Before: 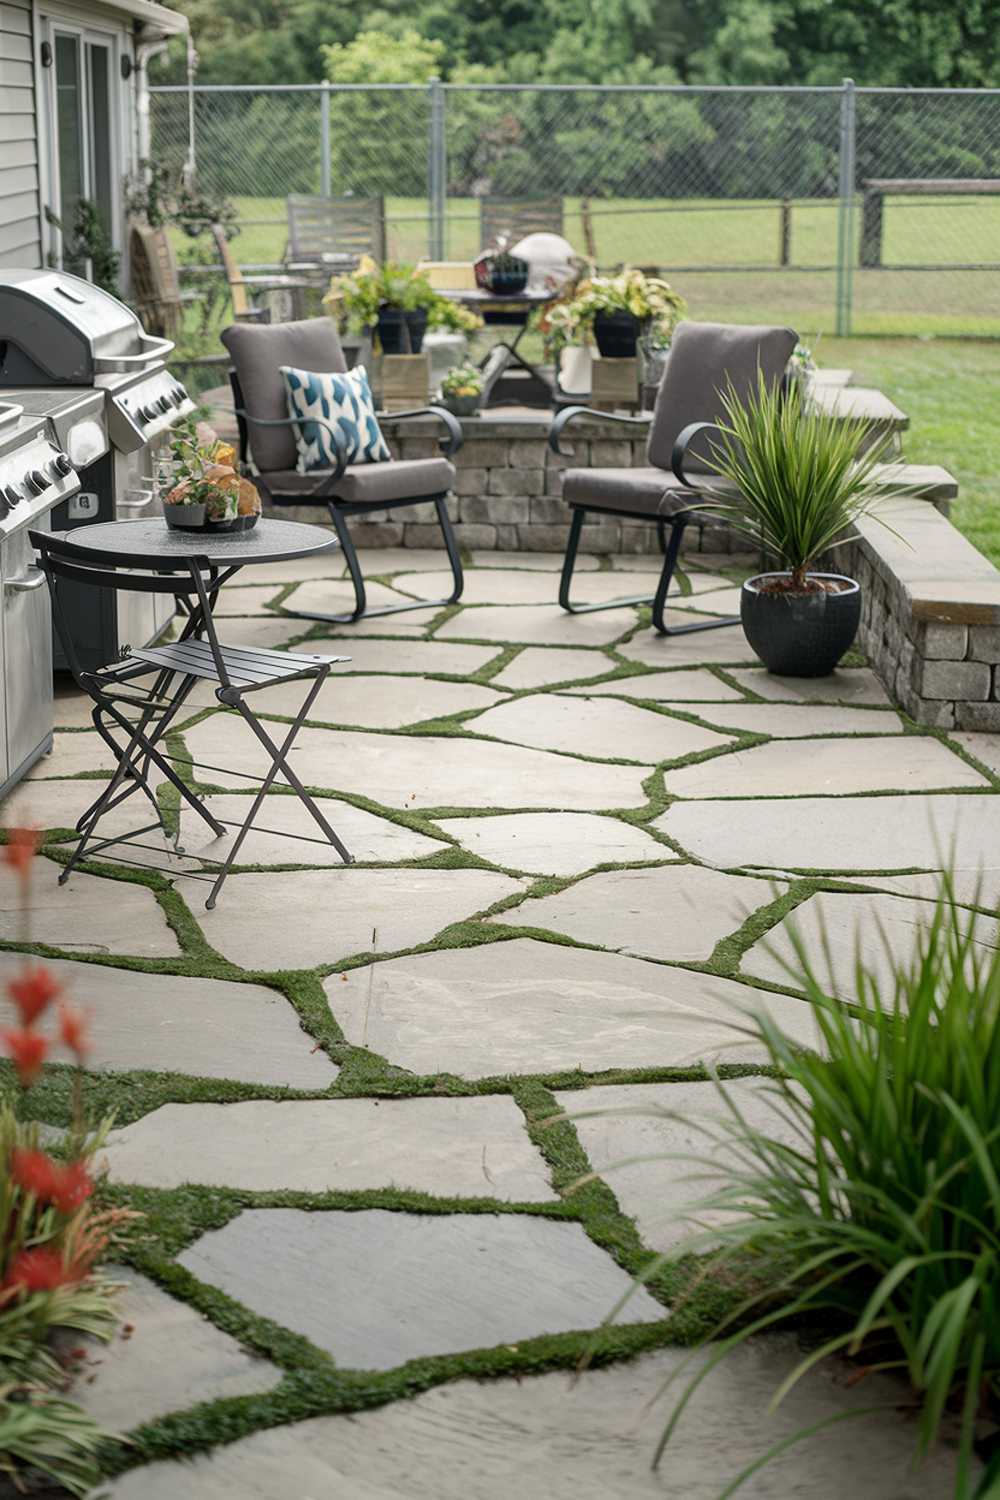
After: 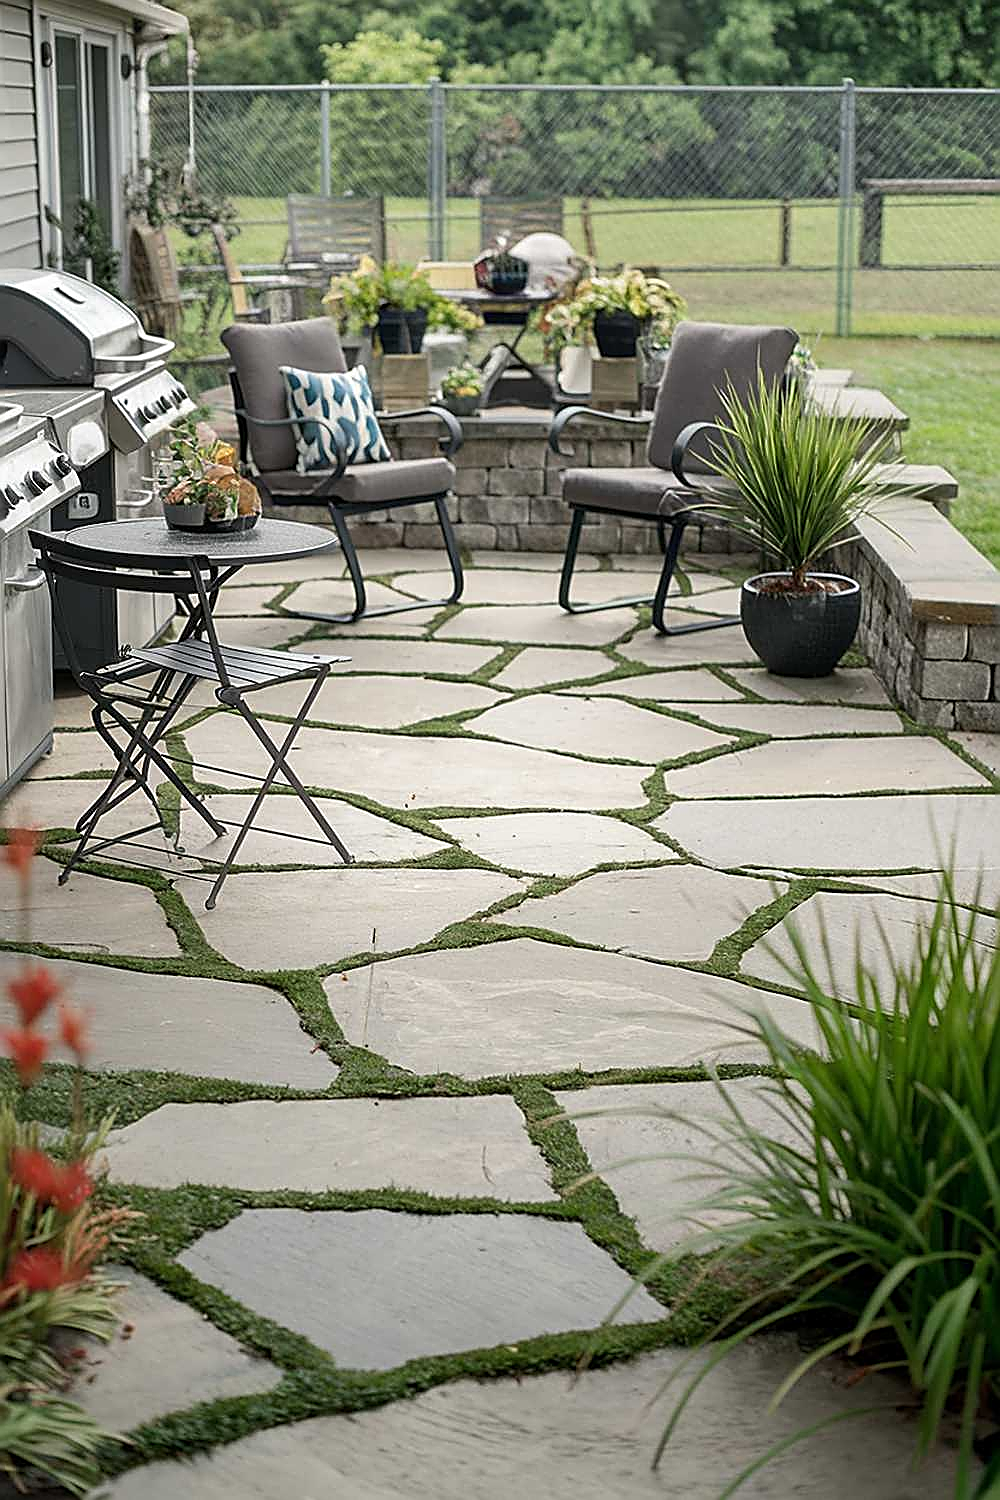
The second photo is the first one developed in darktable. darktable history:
sharpen: radius 1.672, amount 1.301
